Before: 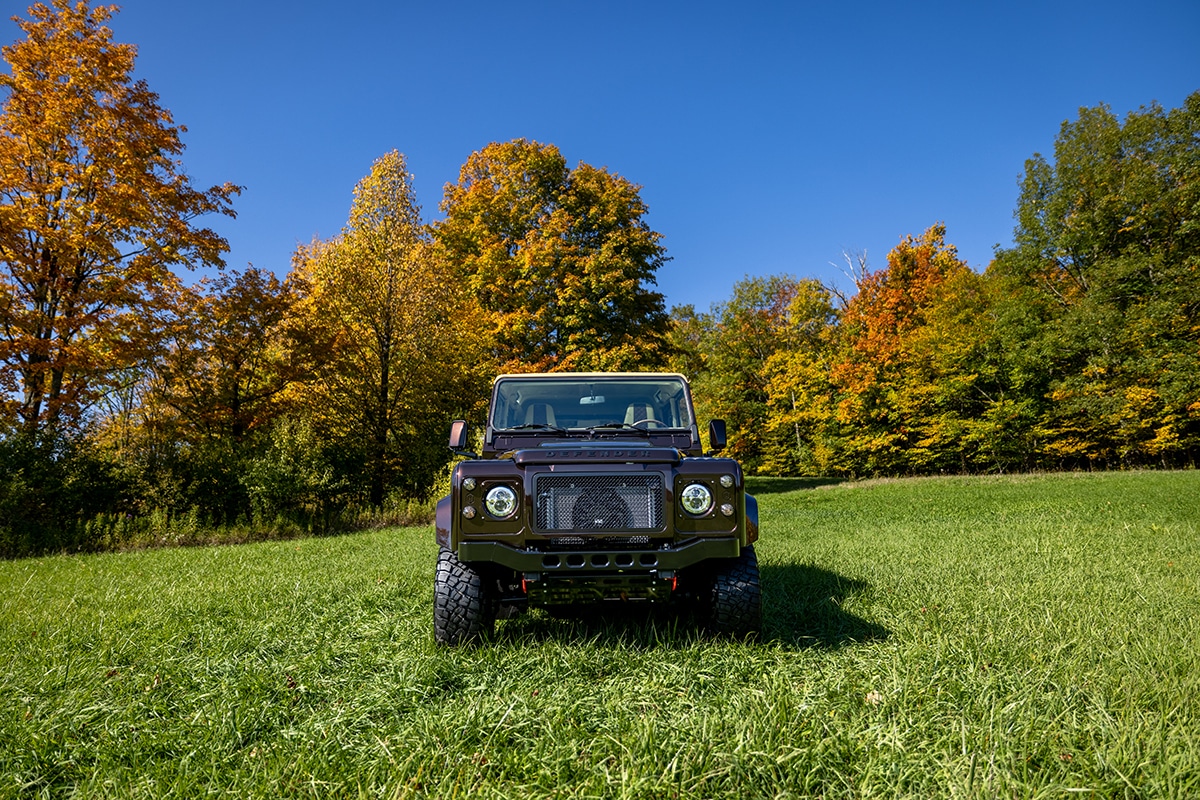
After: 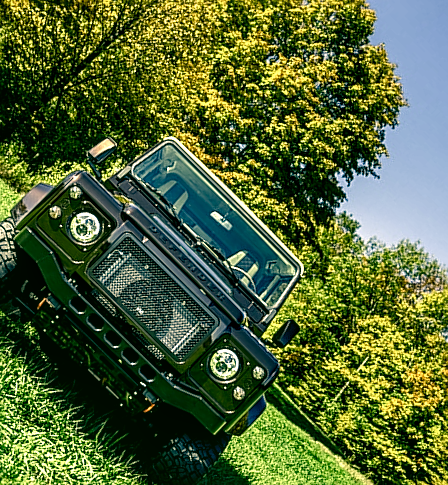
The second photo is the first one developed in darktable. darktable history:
color zones: curves: ch1 [(0.113, 0.438) (0.75, 0.5)]; ch2 [(0.12, 0.526) (0.75, 0.5)], mix 27.5%
crop and rotate: angle -45.19°, top 16.767%, right 0.87%, bottom 11.735%
color correction: highlights a* 5.63, highlights b* 33.49, shadows a* -26.37, shadows b* 3.81
local contrast: detail 150%
exposure: black level correction 0.001, exposure 0.498 EV, compensate exposure bias true, compensate highlight preservation false
sharpen: on, module defaults
tone equalizer: -8 EV -0.456 EV, -7 EV -0.406 EV, -6 EV -0.328 EV, -5 EV -0.25 EV, -3 EV 0.203 EV, -2 EV 0.345 EV, -1 EV 0.403 EV, +0 EV 0.386 EV, edges refinement/feathering 500, mask exposure compensation -1.57 EV, preserve details no
color balance rgb: perceptual saturation grading › global saturation 20%, perceptual saturation grading › highlights -50.413%, perceptual saturation grading › shadows 31.071%
